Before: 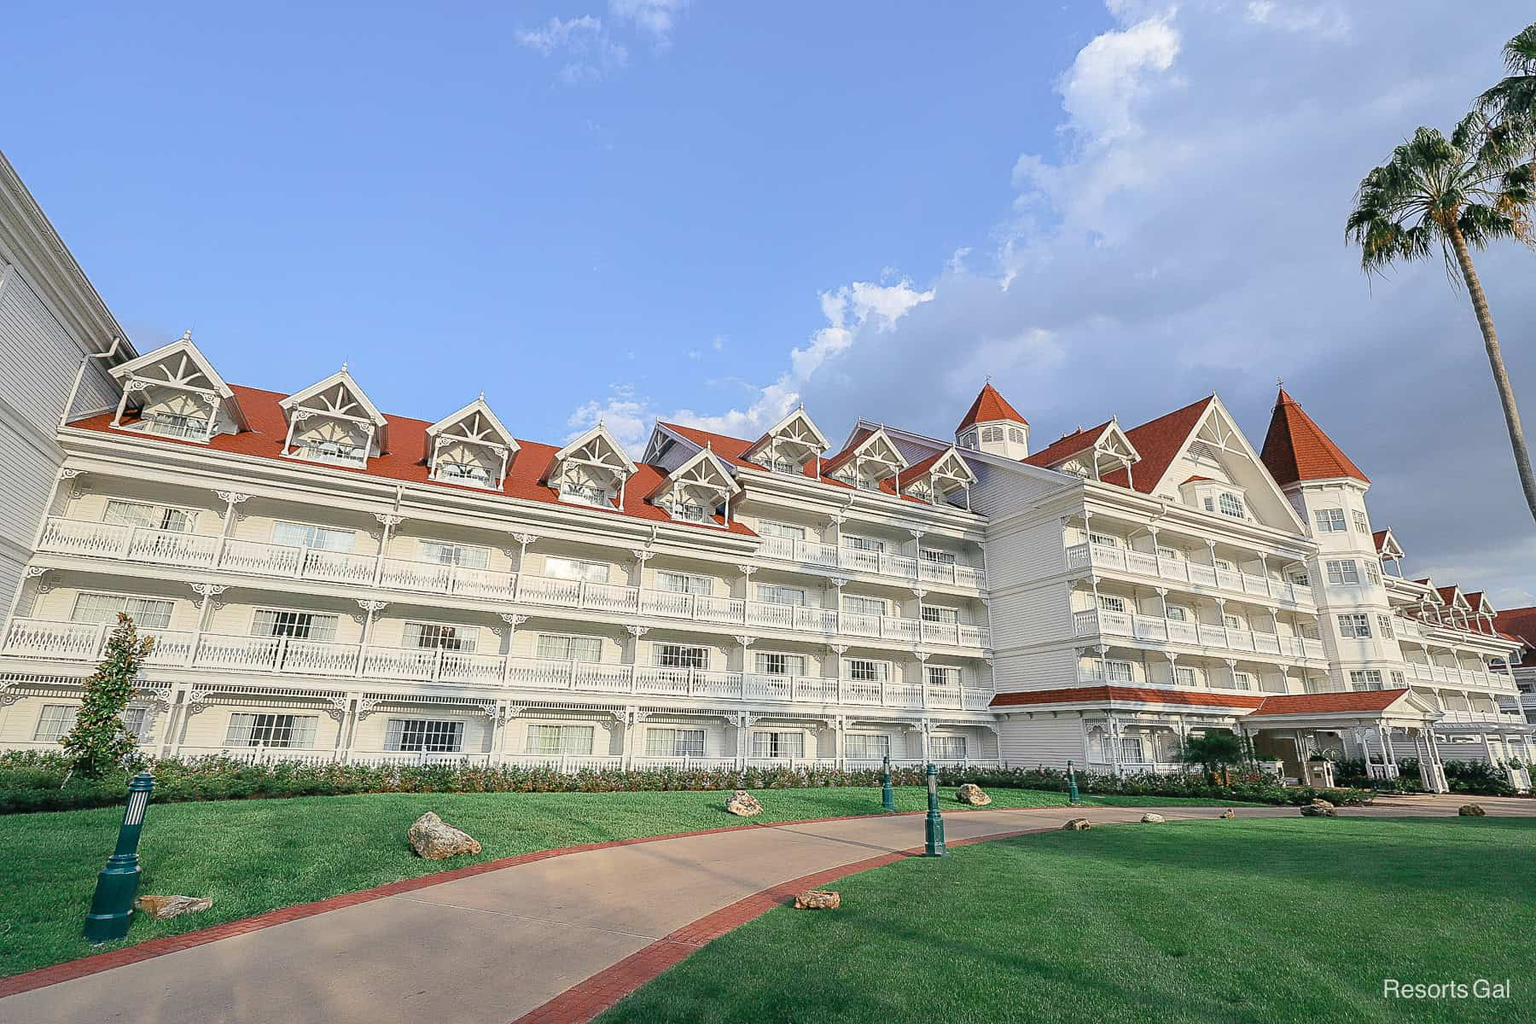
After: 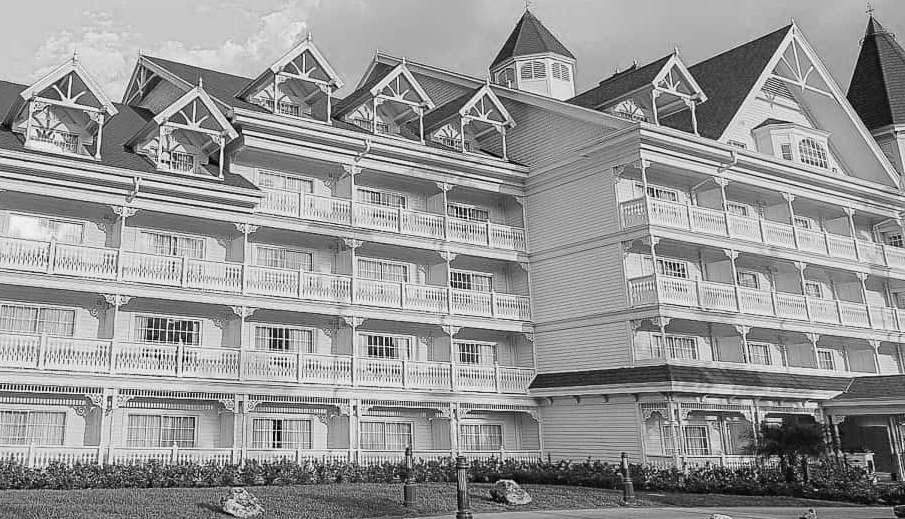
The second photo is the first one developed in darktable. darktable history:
crop: left 35.03%, top 36.625%, right 14.663%, bottom 20.057%
color calibration: output gray [0.253, 0.26, 0.487, 0], gray › normalize channels true, illuminant same as pipeline (D50), adaptation XYZ, x 0.346, y 0.359, gamut compression 0
